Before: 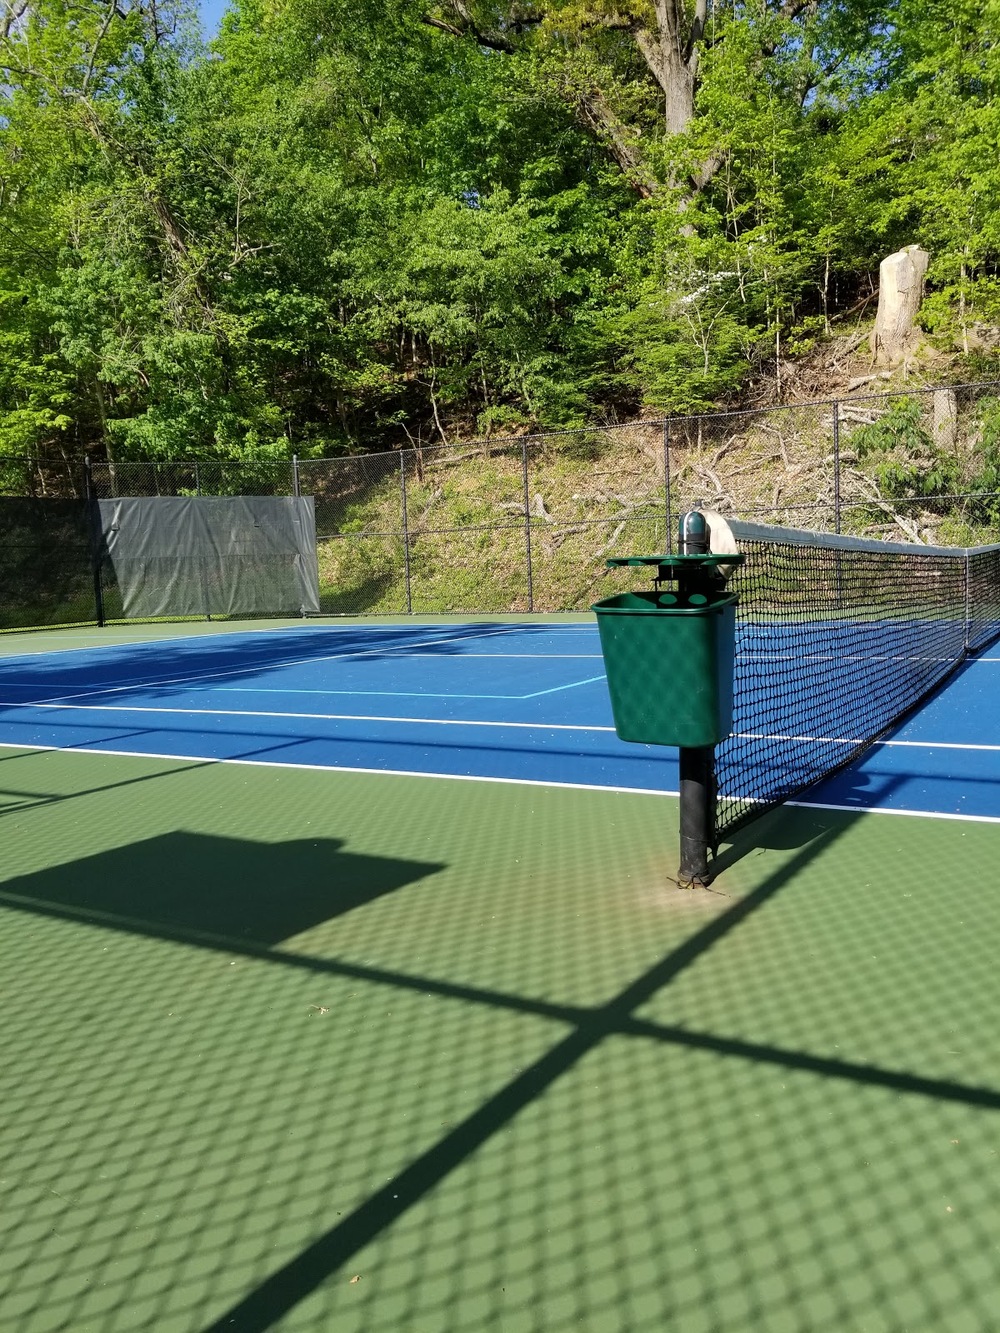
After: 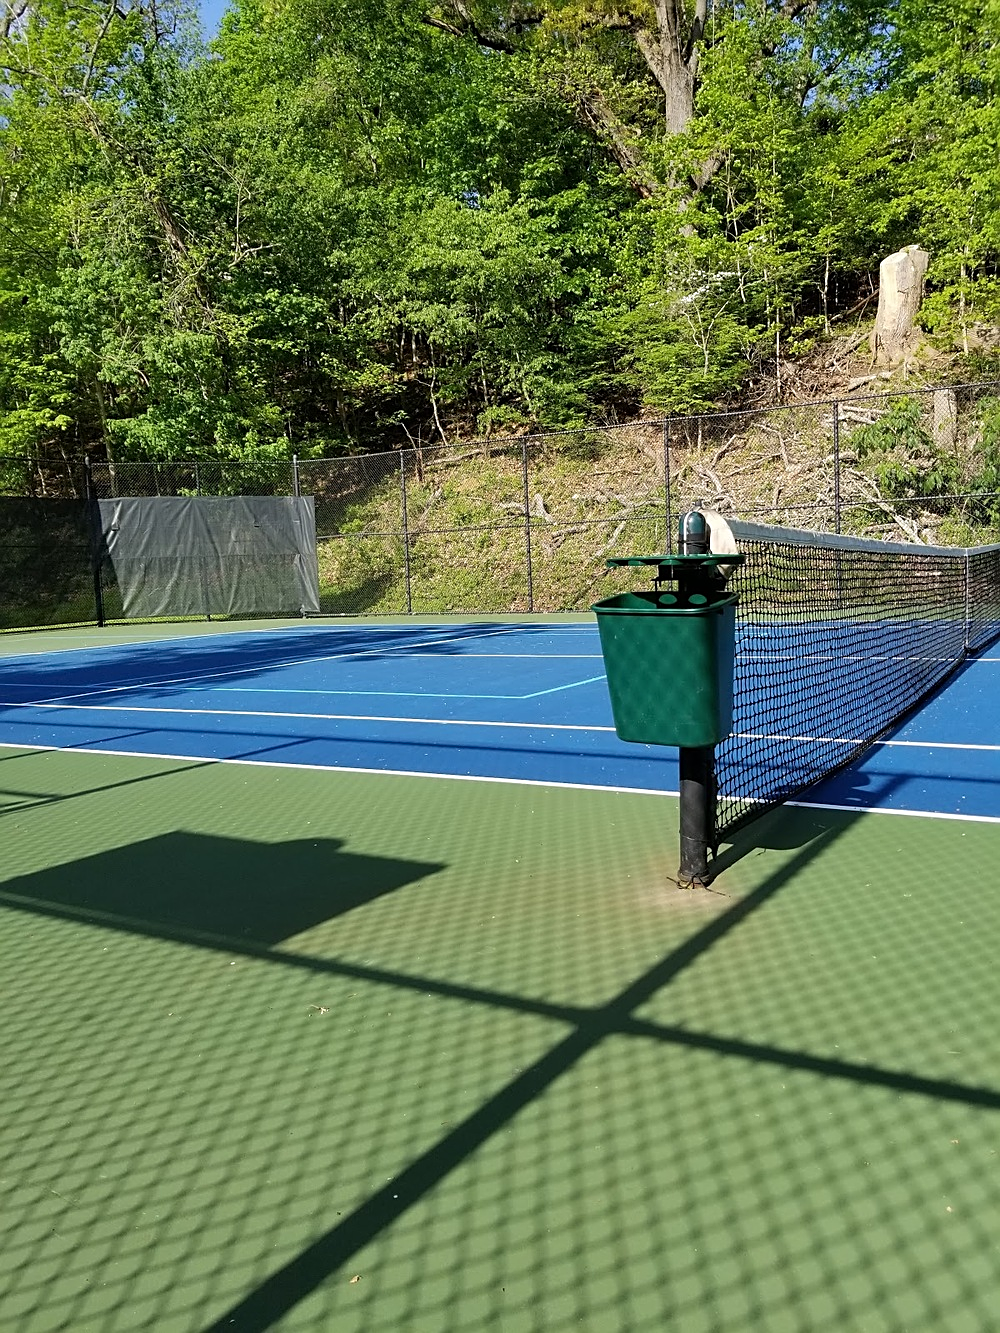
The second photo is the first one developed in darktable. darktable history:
sharpen: amount 0.498
